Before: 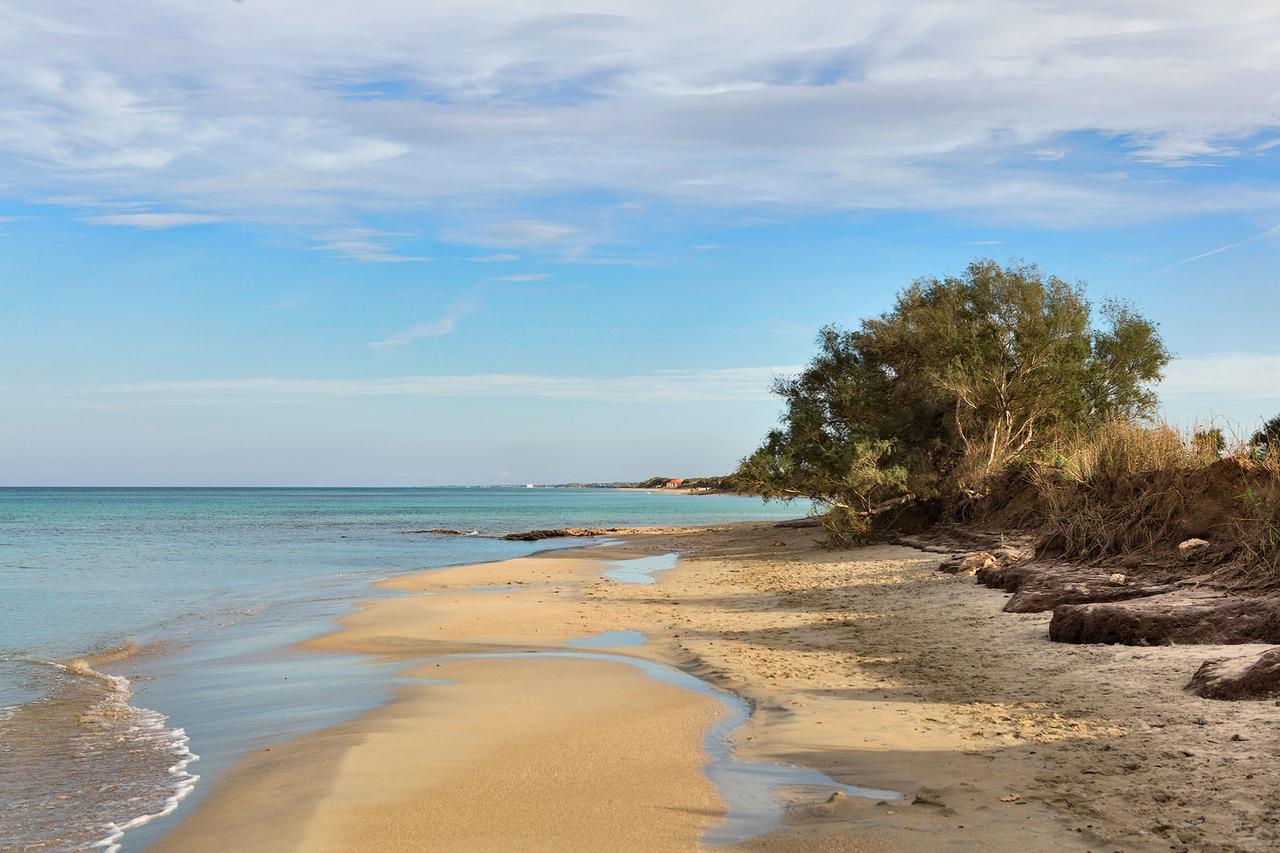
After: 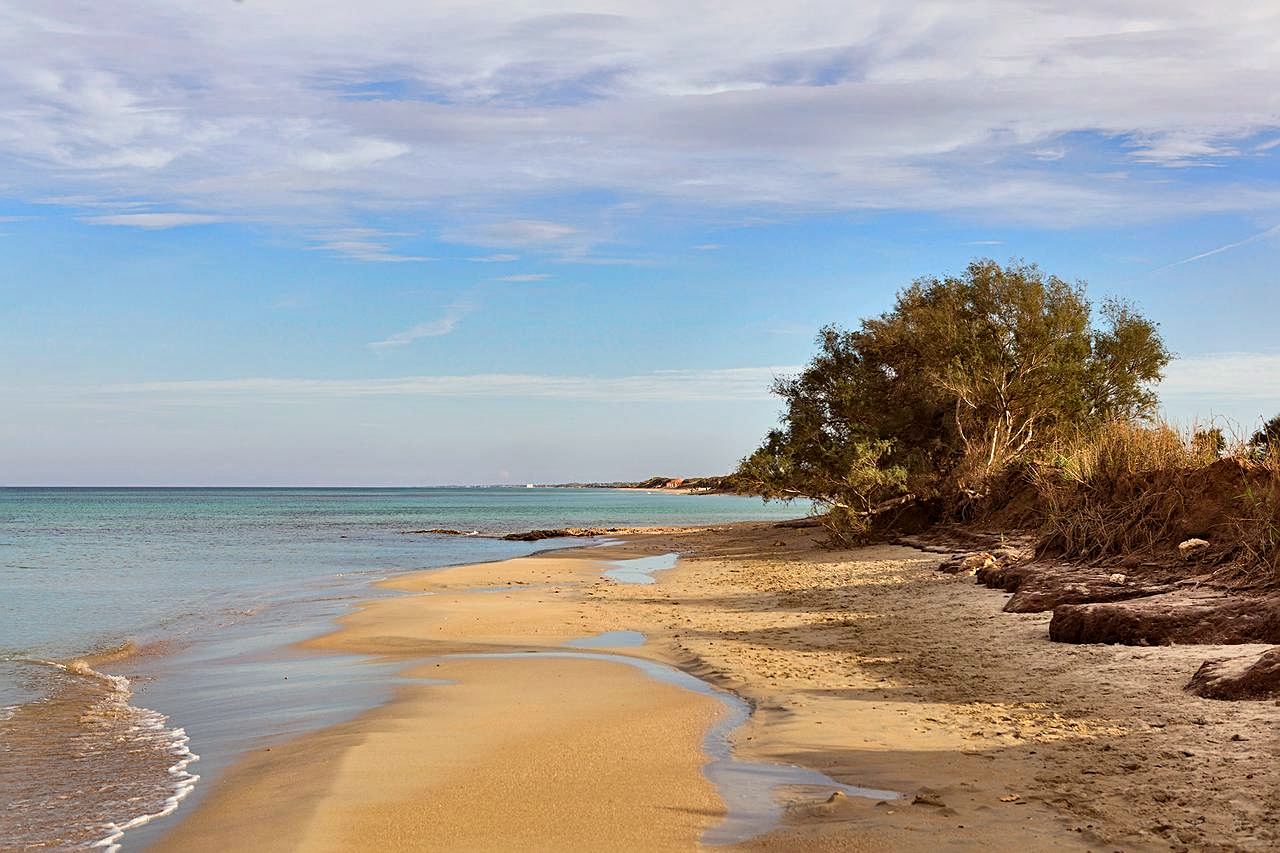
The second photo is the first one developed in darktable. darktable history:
rgb levels: mode RGB, independent channels, levels [[0, 0.5, 1], [0, 0.521, 1], [0, 0.536, 1]]
sharpen: radius 2.167, amount 0.381, threshold 0
base curve: preserve colors none
